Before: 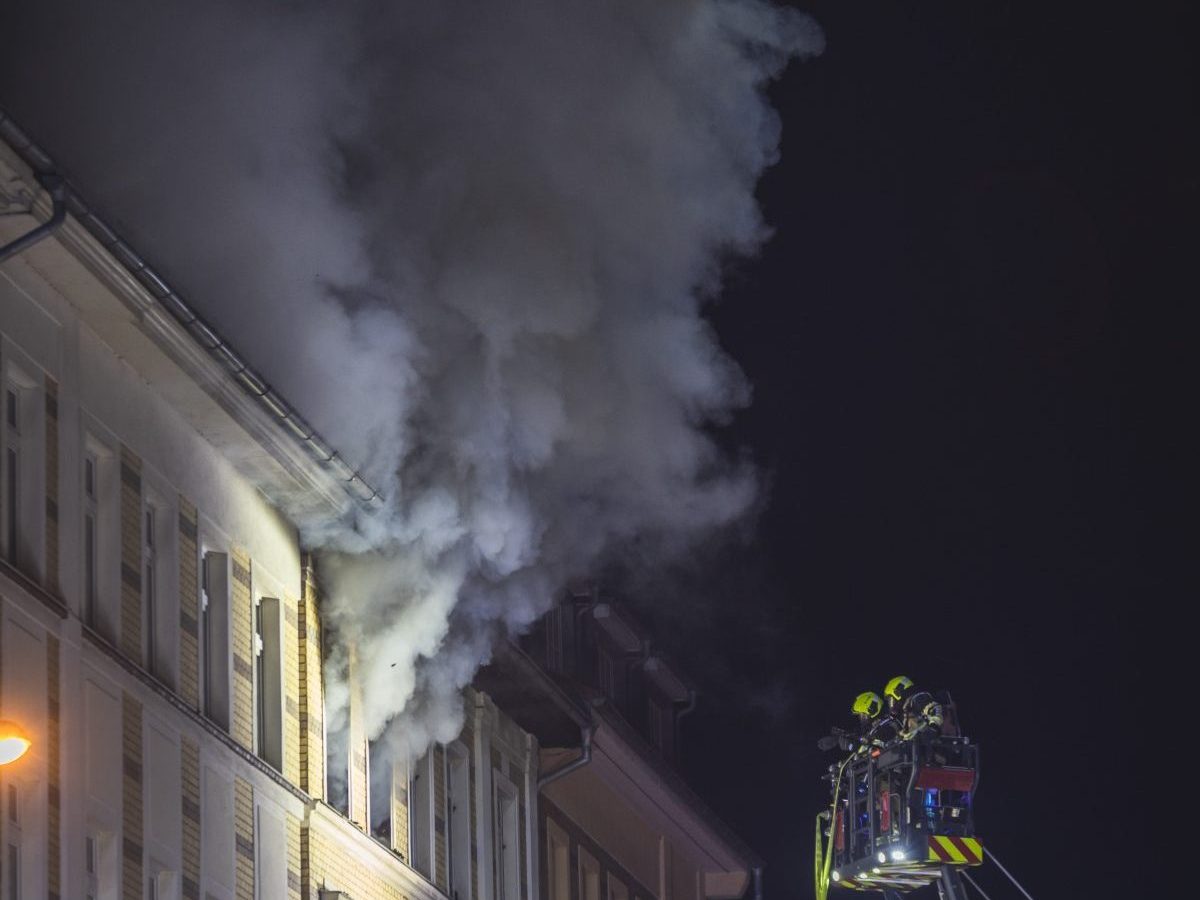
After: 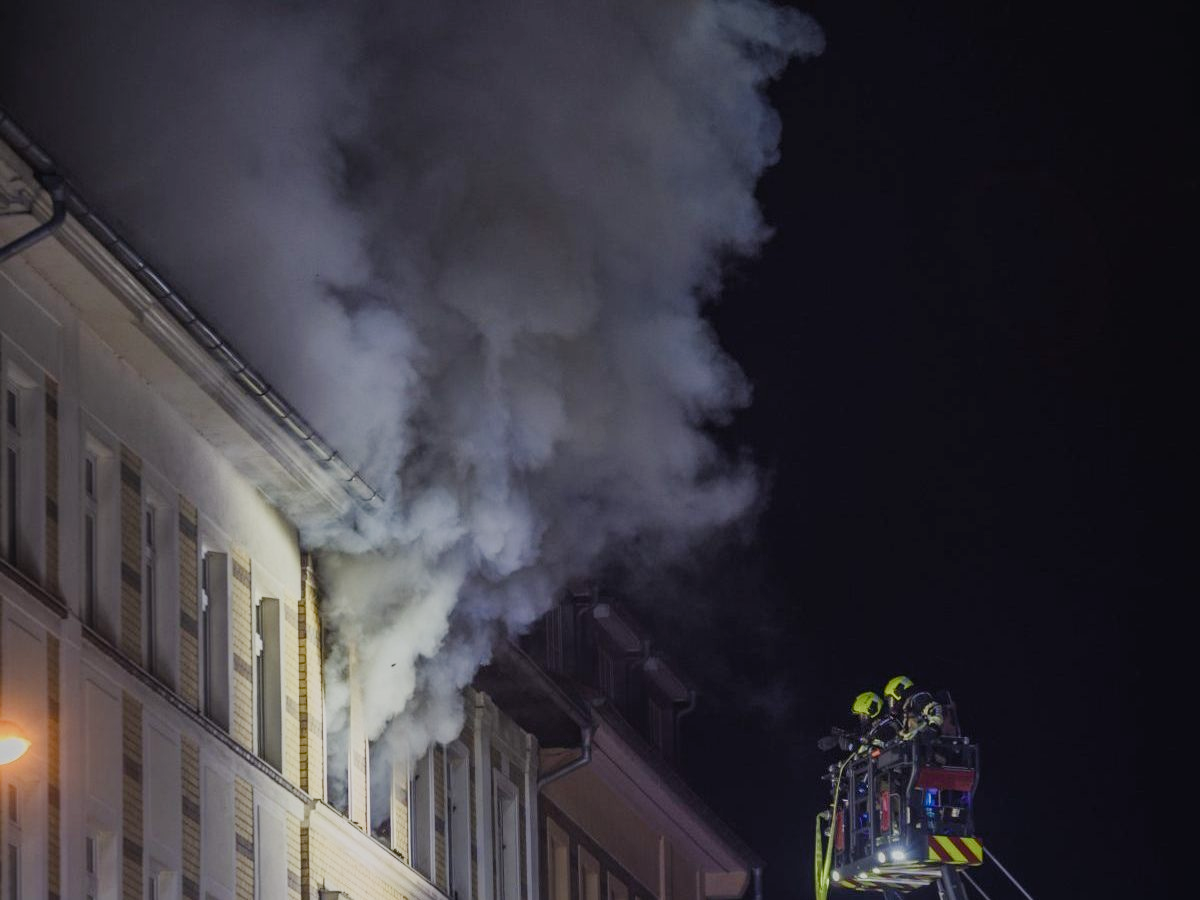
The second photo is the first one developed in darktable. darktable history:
color balance rgb: perceptual saturation grading › global saturation 20%, perceptual saturation grading › highlights -49.989%, perceptual saturation grading › shadows 25.015%
filmic rgb: black relative exposure -7.65 EV, white relative exposure 4.56 EV, hardness 3.61
